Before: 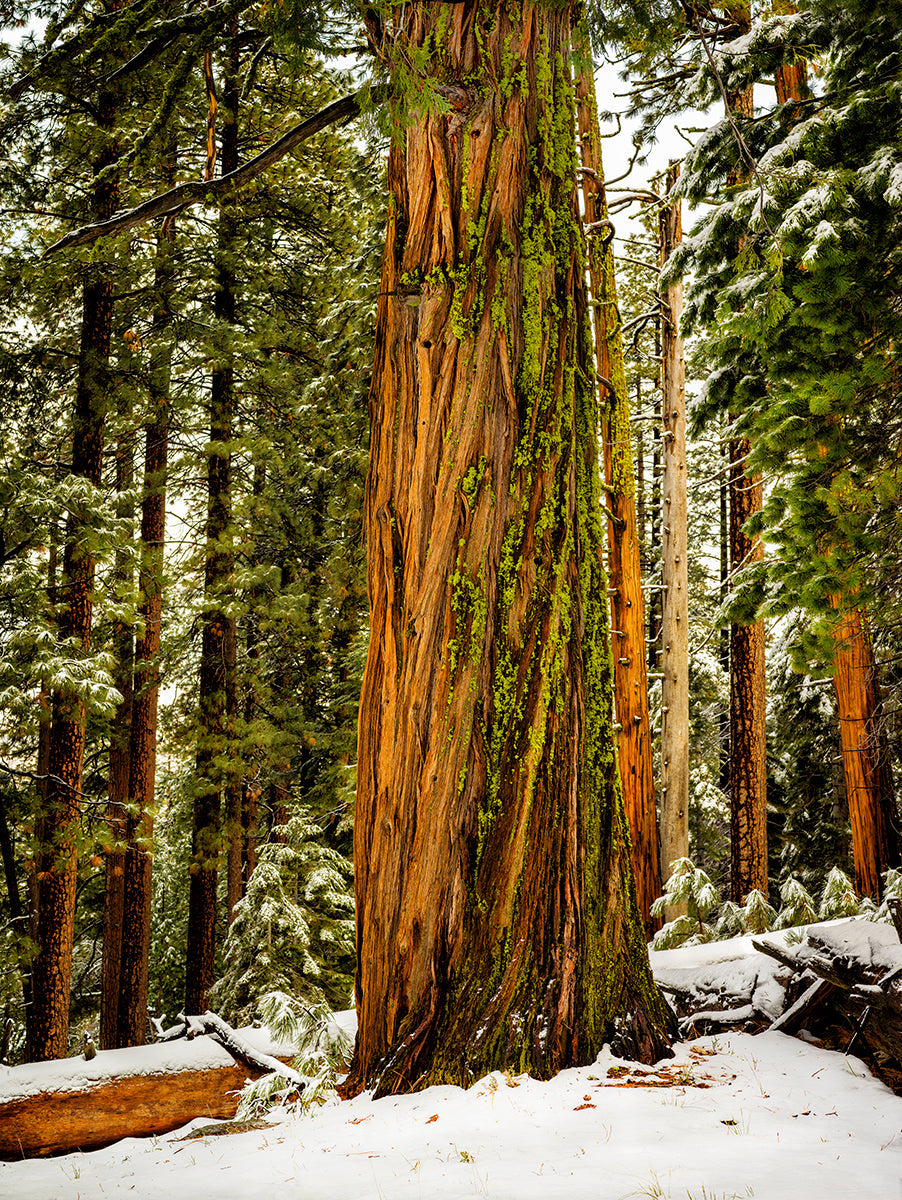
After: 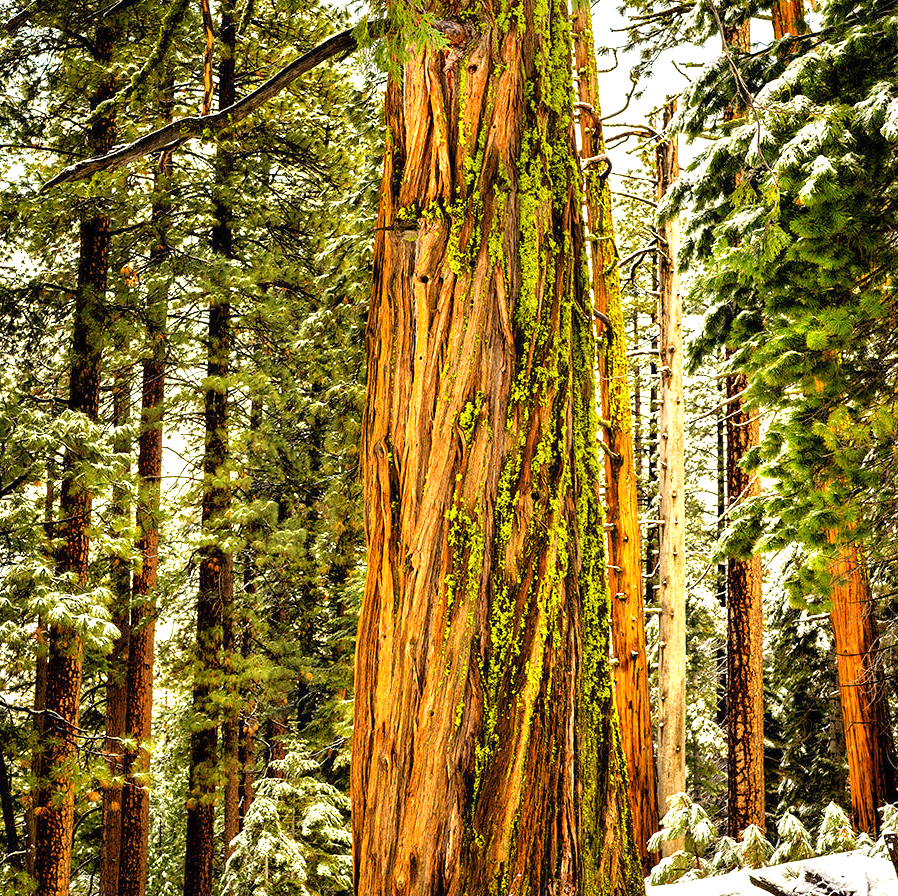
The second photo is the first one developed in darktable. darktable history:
exposure: exposure 1.061 EV, compensate highlight preservation false
crop: left 0.387%, top 5.469%, bottom 19.809%
